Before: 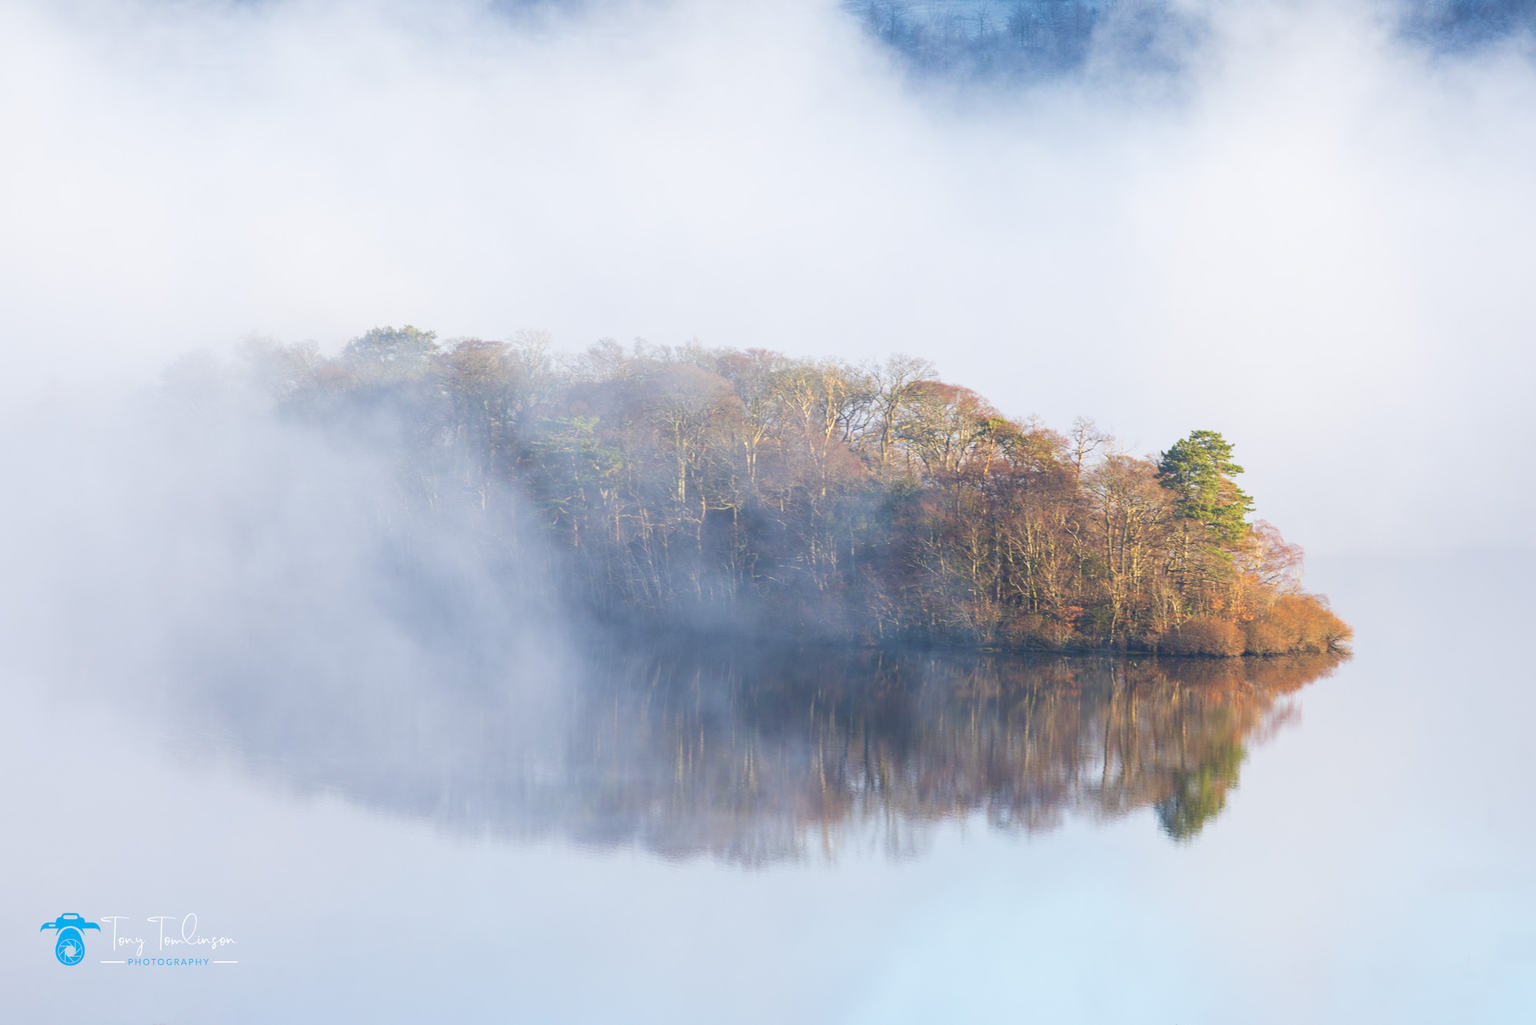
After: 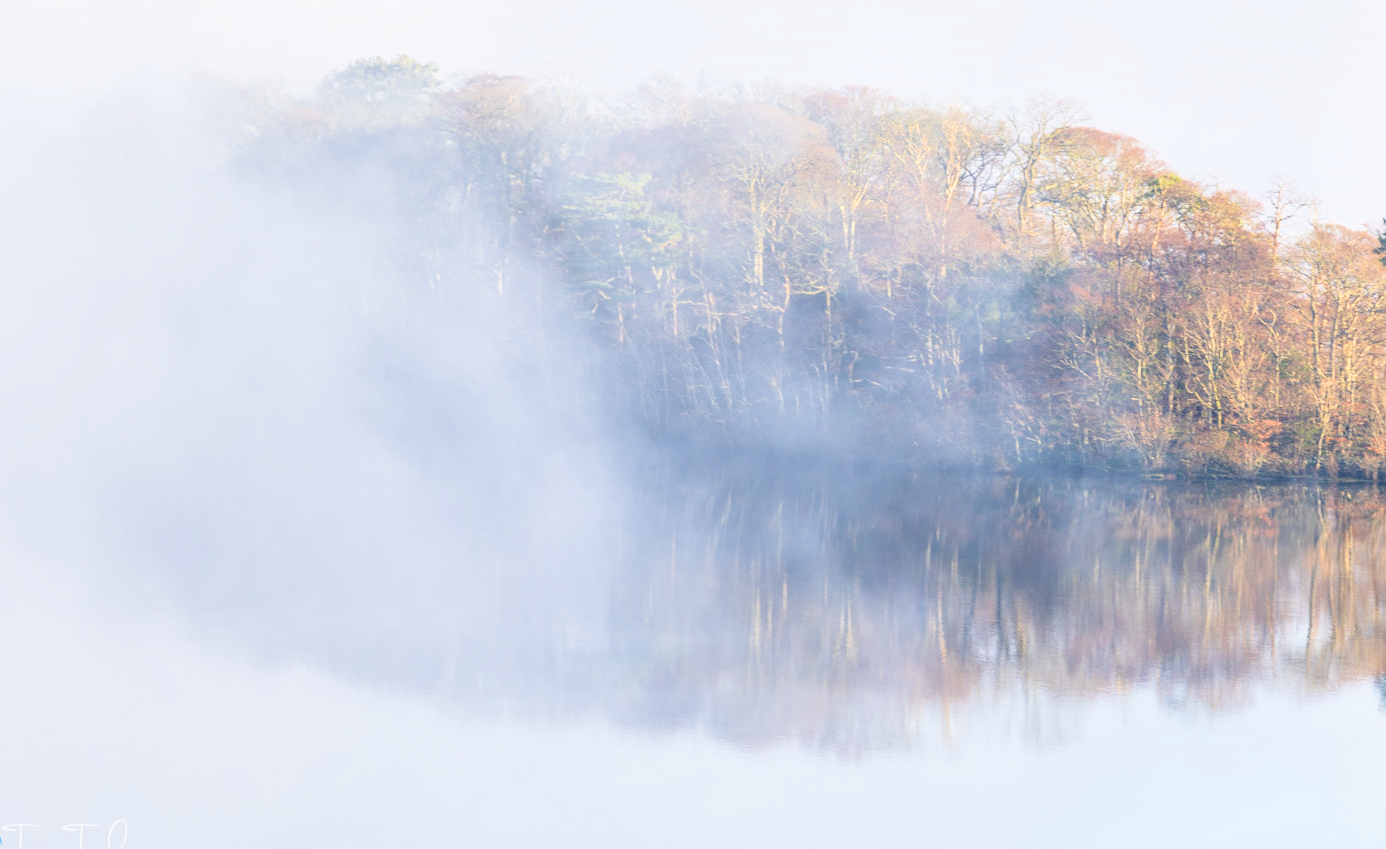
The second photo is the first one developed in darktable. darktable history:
crop: left 6.488%, top 27.668%, right 24.183%, bottom 8.656%
rgb levels: levels [[0.013, 0.434, 0.89], [0, 0.5, 1], [0, 0.5, 1]]
exposure: black level correction 0.001, exposure 1.398 EV, compensate exposure bias true, compensate highlight preservation false
local contrast: on, module defaults
filmic rgb: black relative exposure -7.65 EV, white relative exposure 4.56 EV, hardness 3.61
